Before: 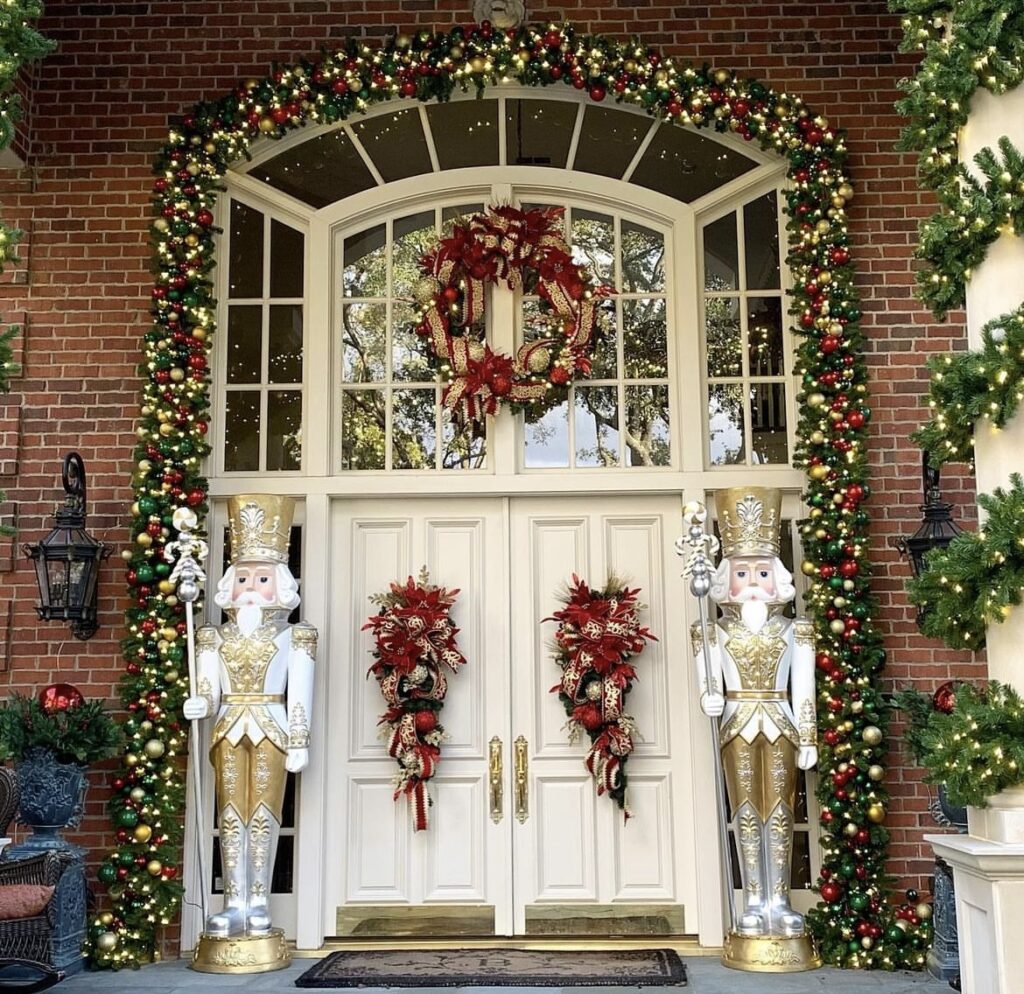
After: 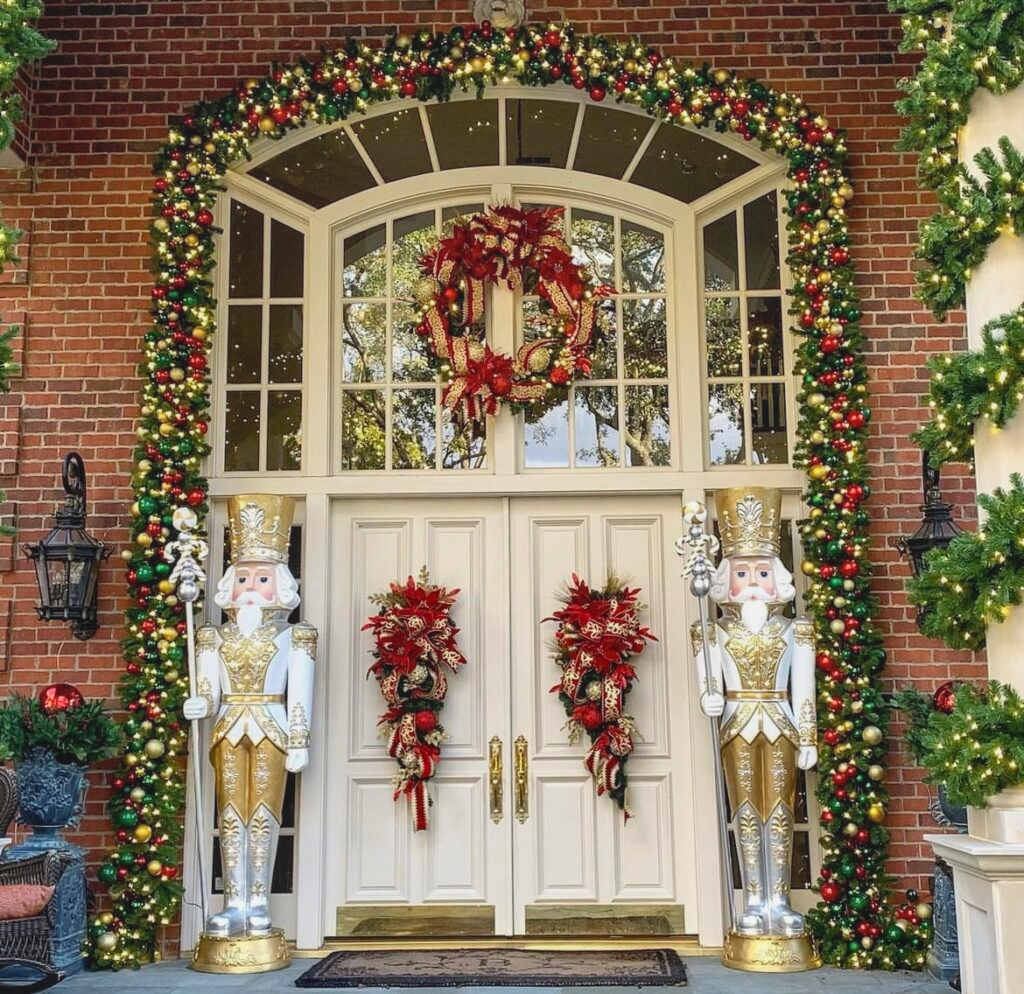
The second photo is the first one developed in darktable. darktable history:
shadows and highlights: soften with gaussian
local contrast: detail 117%
contrast brightness saturation: contrast -0.1, brightness 0.05, saturation 0.08
